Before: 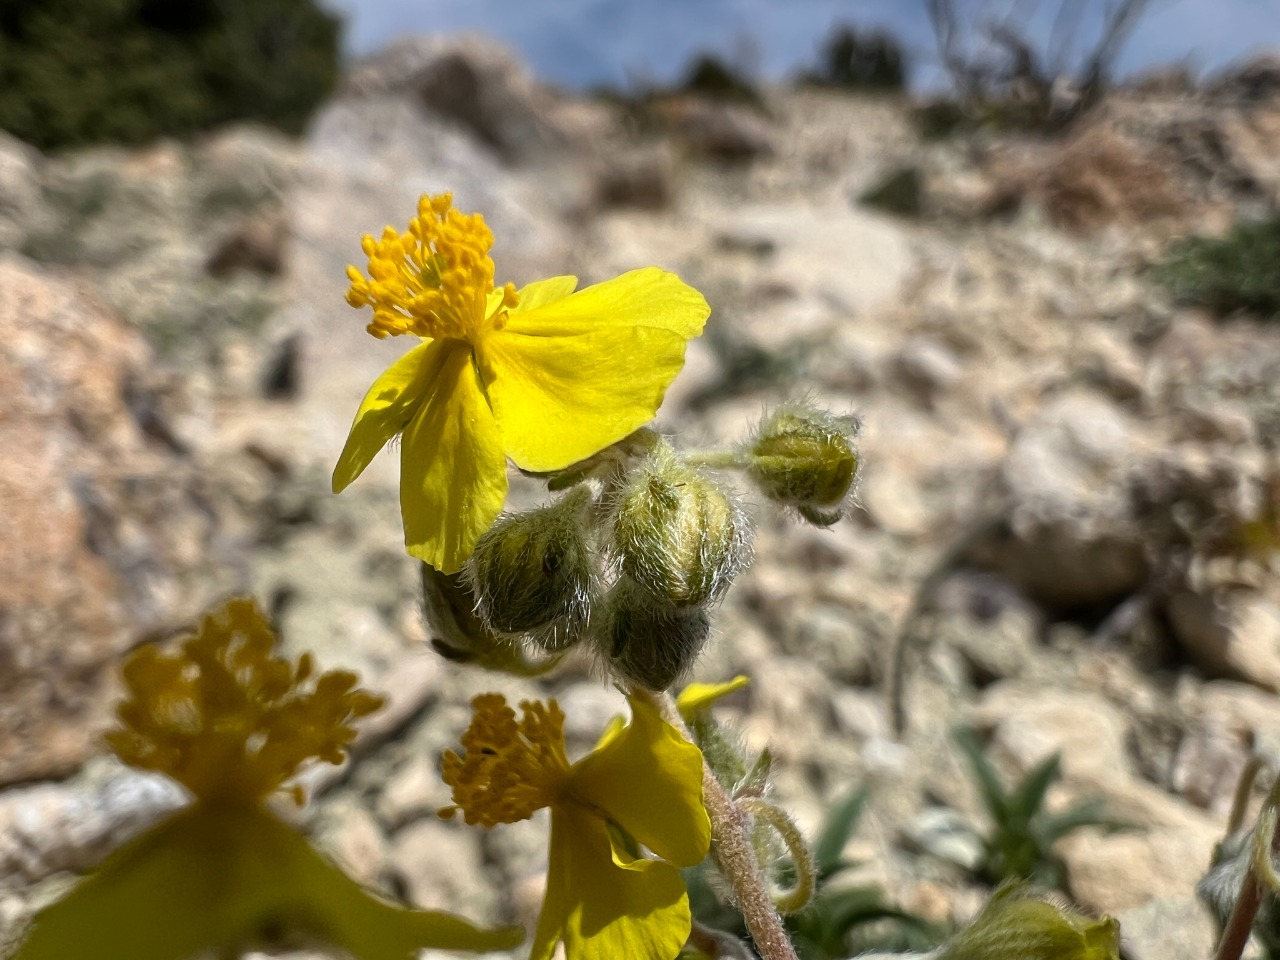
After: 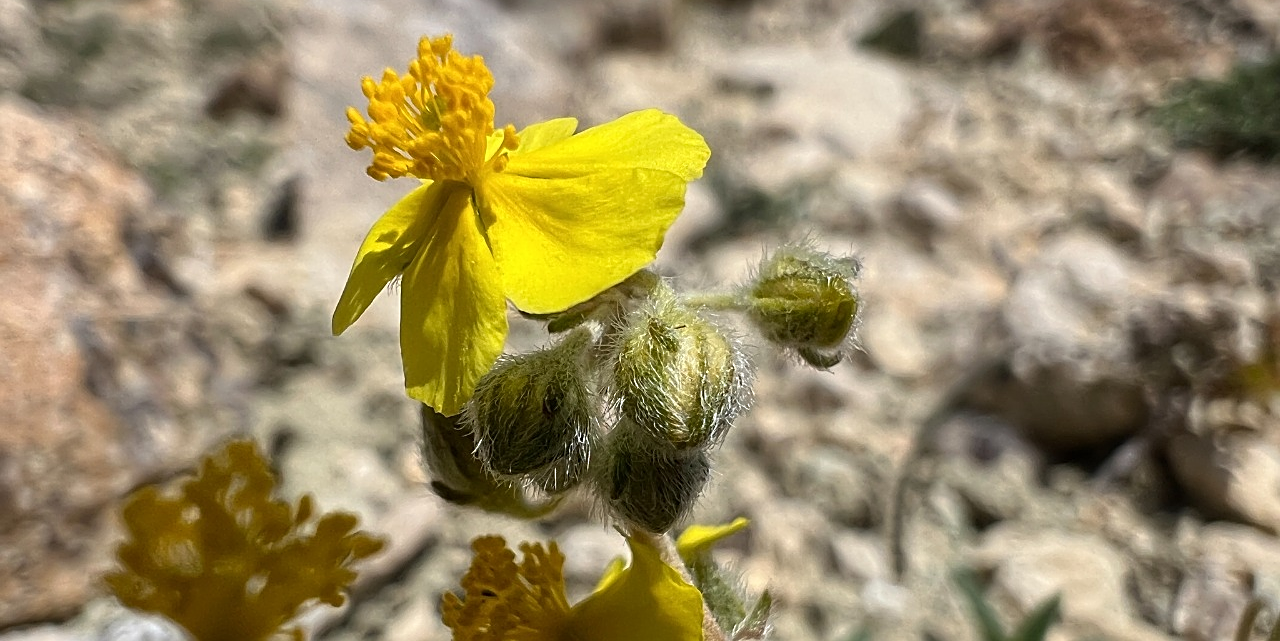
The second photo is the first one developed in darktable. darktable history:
sharpen: on, module defaults
color calibration: illuminant same as pipeline (D50), adaptation XYZ, x 0.346, y 0.359, temperature 5012.7 K
crop: top 16.501%, bottom 16.698%
